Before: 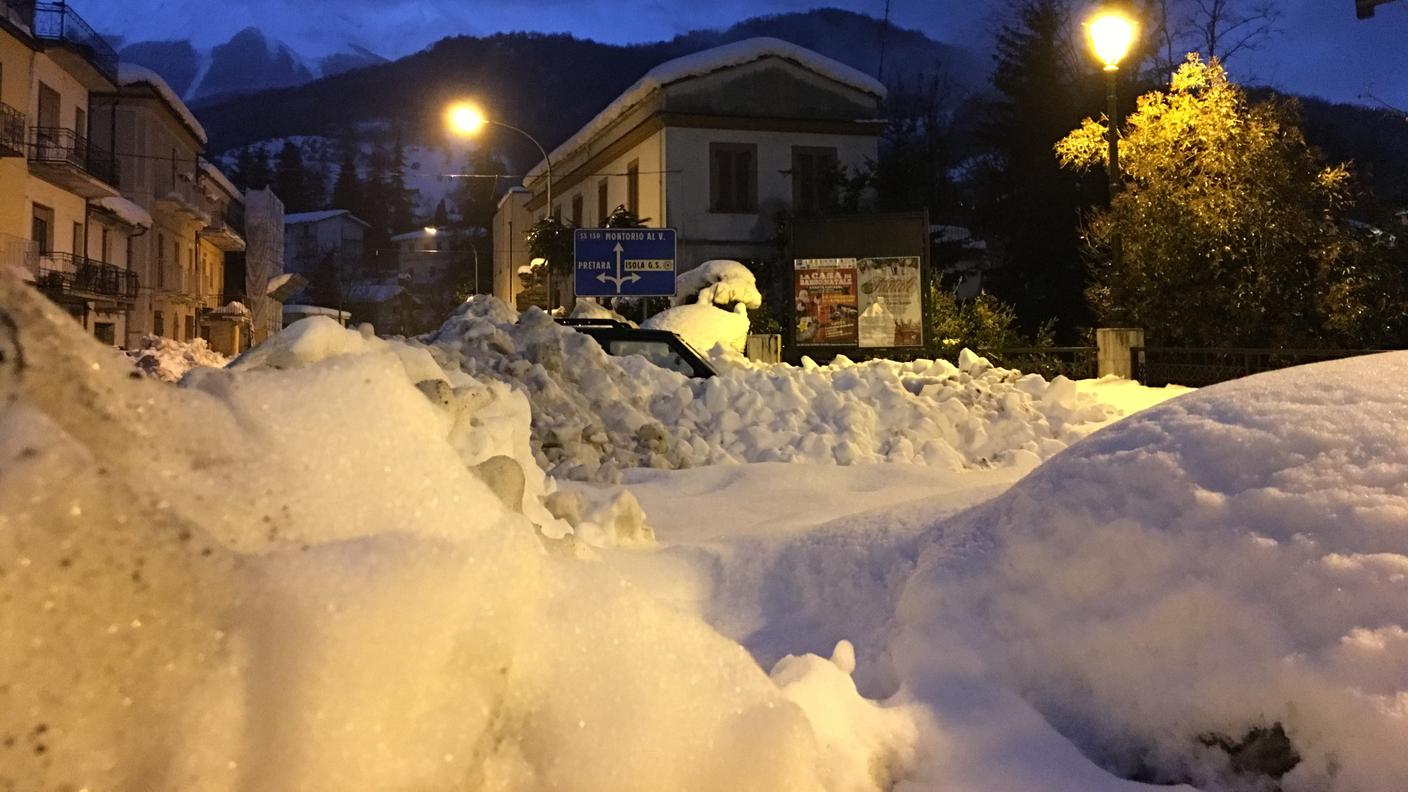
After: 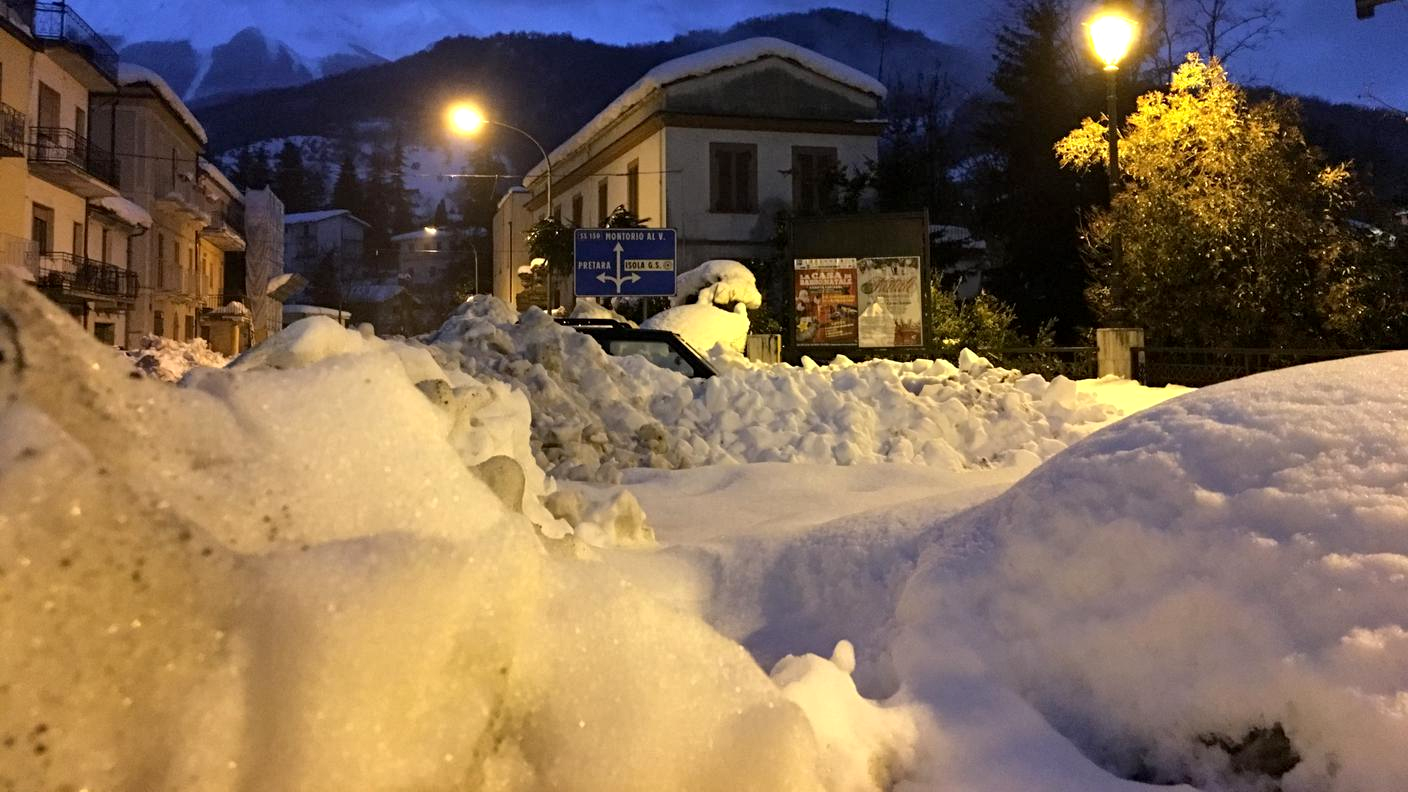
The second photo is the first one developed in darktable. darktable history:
color correction: highlights b* 0.022
shadows and highlights: shadows 43.8, white point adjustment -1.46, soften with gaussian
exposure: black level correction 0.002, exposure 0.146 EV, compensate highlight preservation false
